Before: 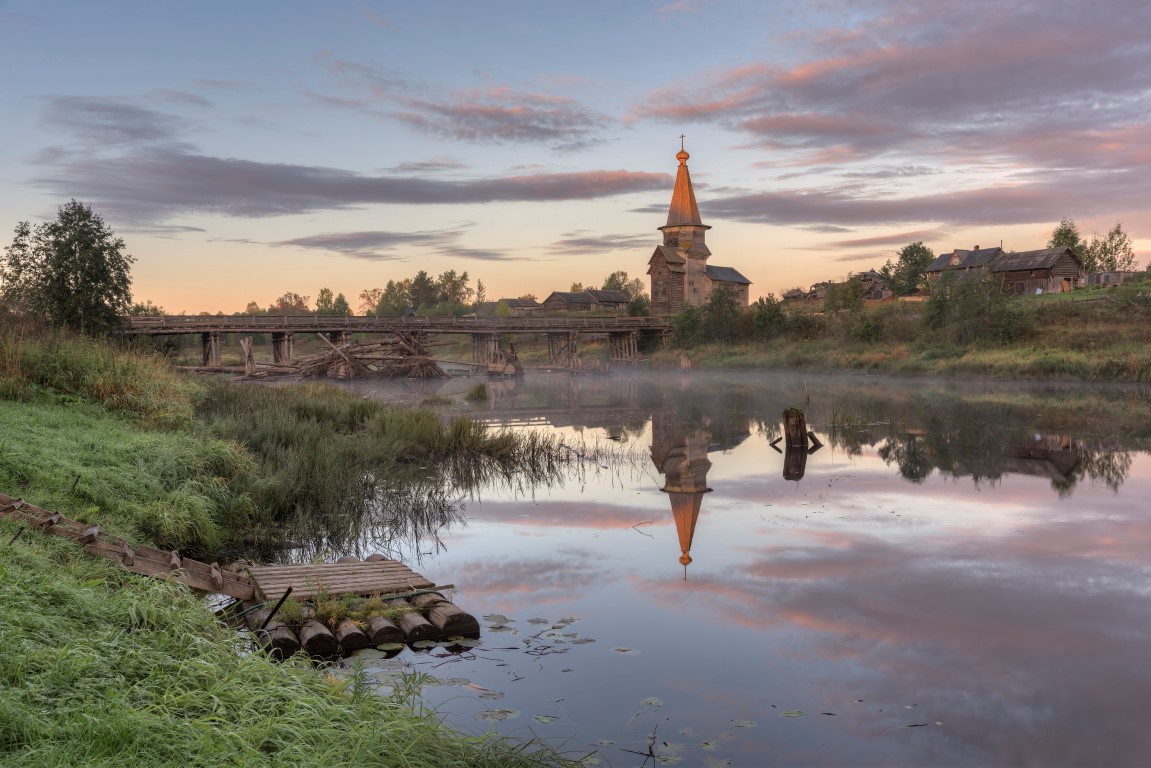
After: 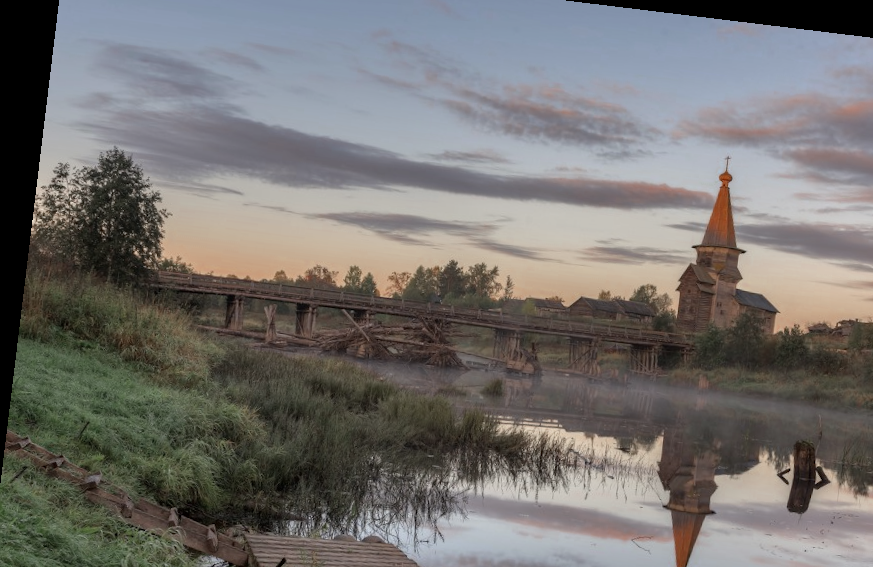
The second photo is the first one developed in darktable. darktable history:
contrast equalizer: octaves 7, y [[0.509, 0.517, 0.523, 0.523, 0.517, 0.509], [0.5 ×6], [0.5 ×6], [0 ×6], [0 ×6]], mix 0.147
color zones: curves: ch0 [(0, 0.5) (0.125, 0.4) (0.25, 0.5) (0.375, 0.4) (0.5, 0.4) (0.625, 0.6) (0.75, 0.6) (0.875, 0.5)]; ch1 [(0, 0.35) (0.125, 0.45) (0.25, 0.35) (0.375, 0.35) (0.5, 0.35) (0.625, 0.35) (0.75, 0.45) (0.875, 0.35)]; ch2 [(0, 0.6) (0.125, 0.5) (0.25, 0.5) (0.375, 0.6) (0.5, 0.6) (0.625, 0.5) (0.75, 0.5) (0.875, 0.5)]
crop and rotate: angle -6.93°, left 2.08%, top 6.617%, right 27.226%, bottom 30.365%
exposure: exposure -0.321 EV, compensate highlight preservation false
